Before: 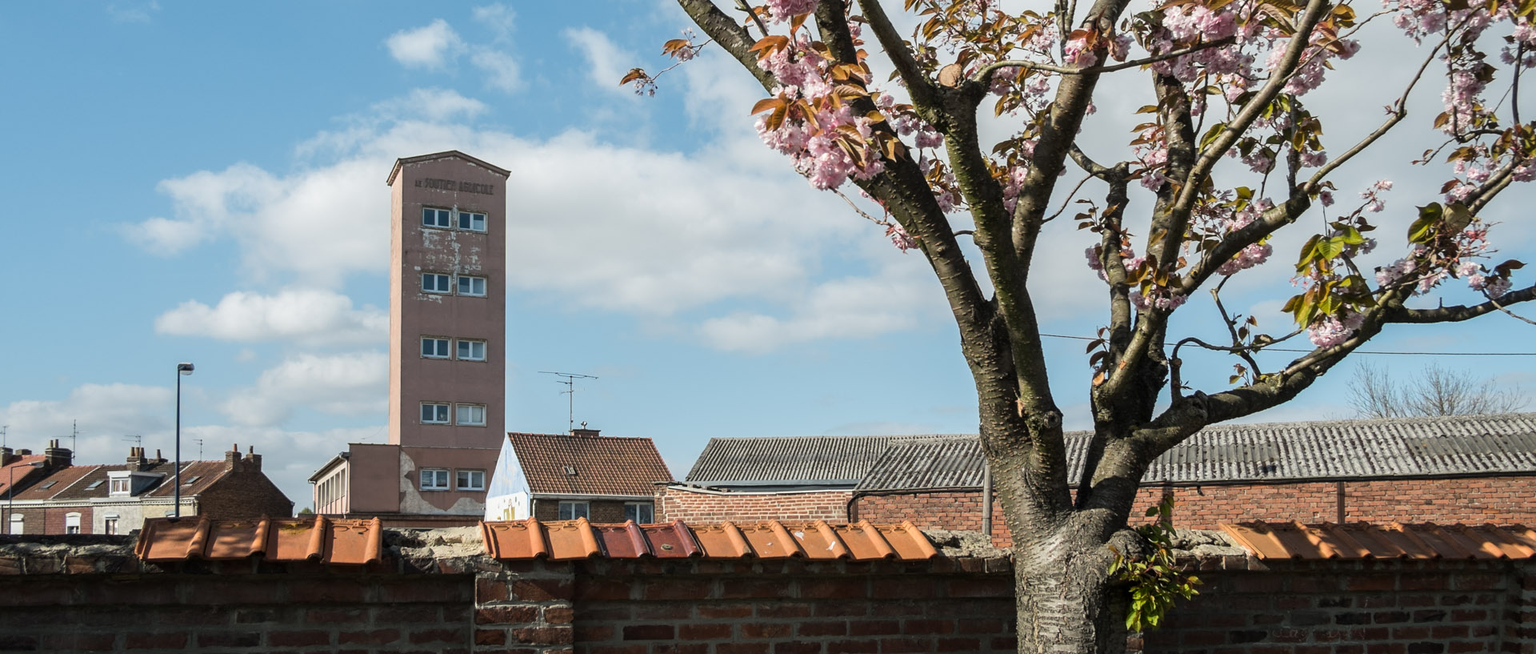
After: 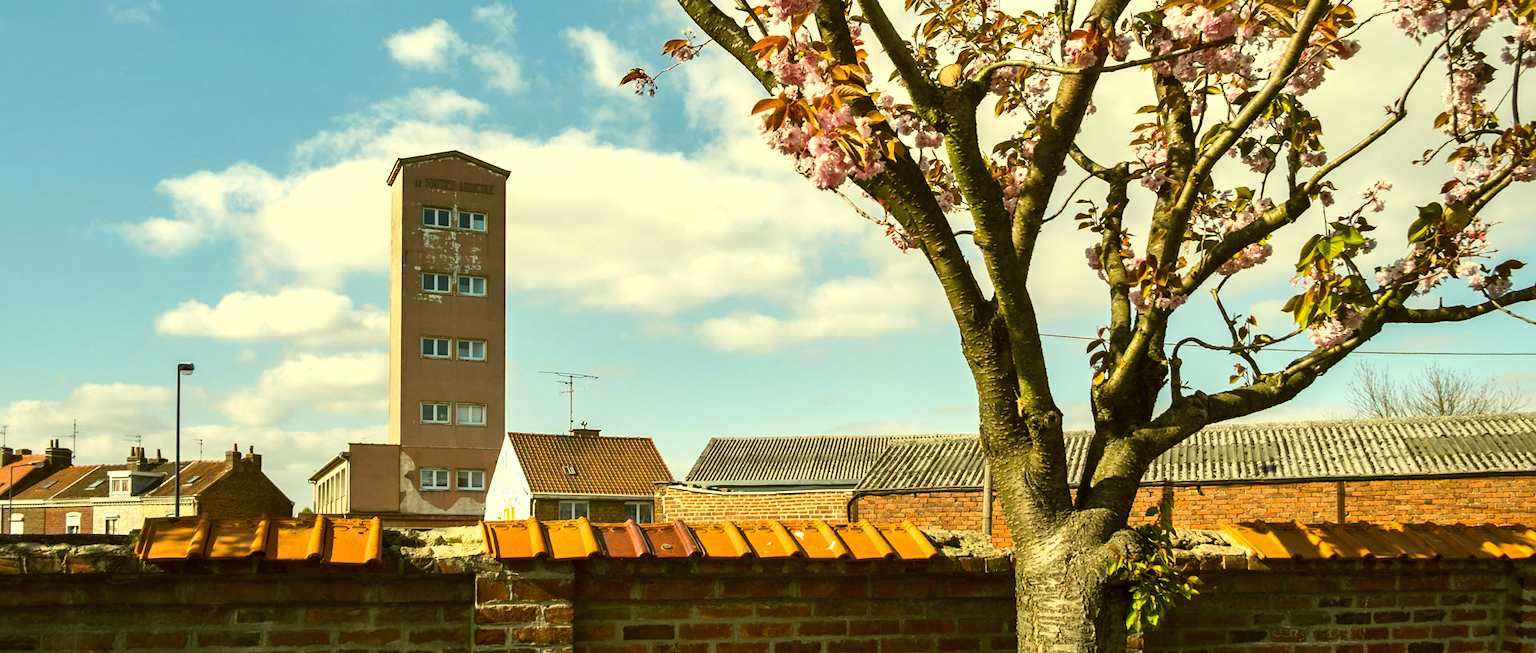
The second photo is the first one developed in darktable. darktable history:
color correction: highlights a* 0.108, highlights b* 28.84, shadows a* -0.315, shadows b* 21.03
contrast brightness saturation: contrast 0.079, saturation 0.021
color balance rgb: perceptual saturation grading › global saturation 24.931%, global vibrance 20%
shadows and highlights: soften with gaussian
exposure: exposure 0.577 EV, compensate highlight preservation false
